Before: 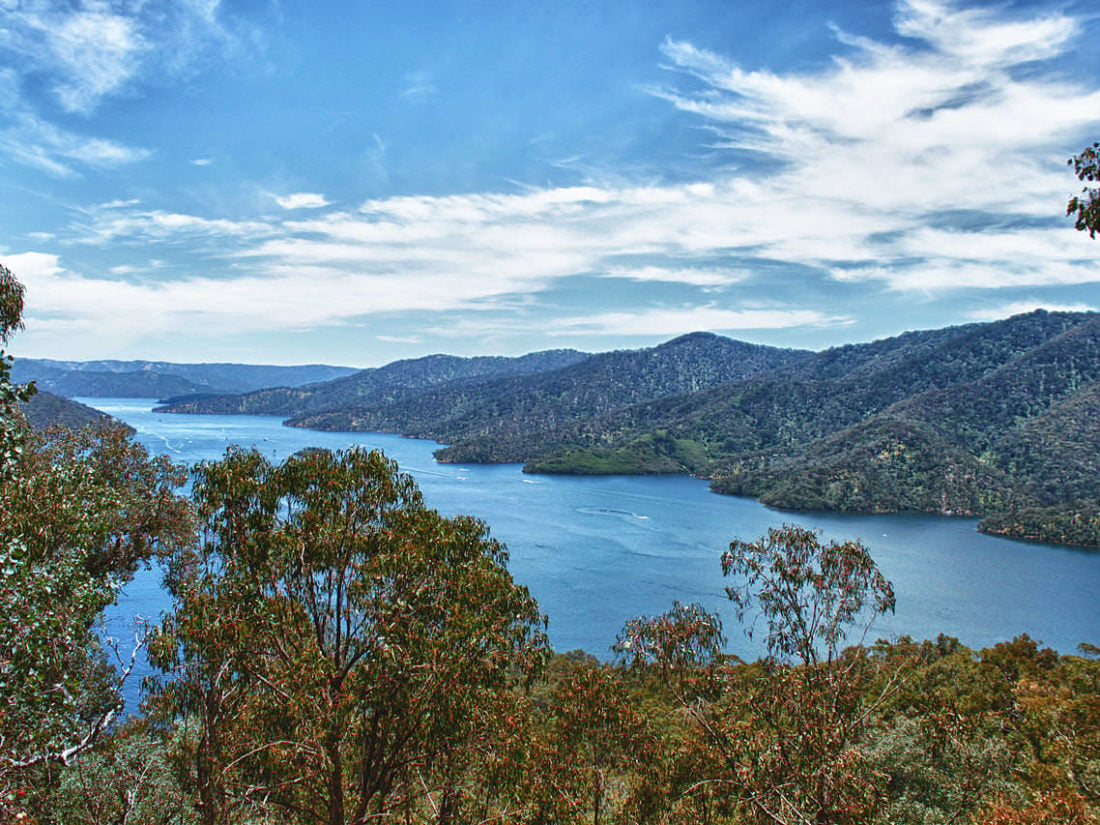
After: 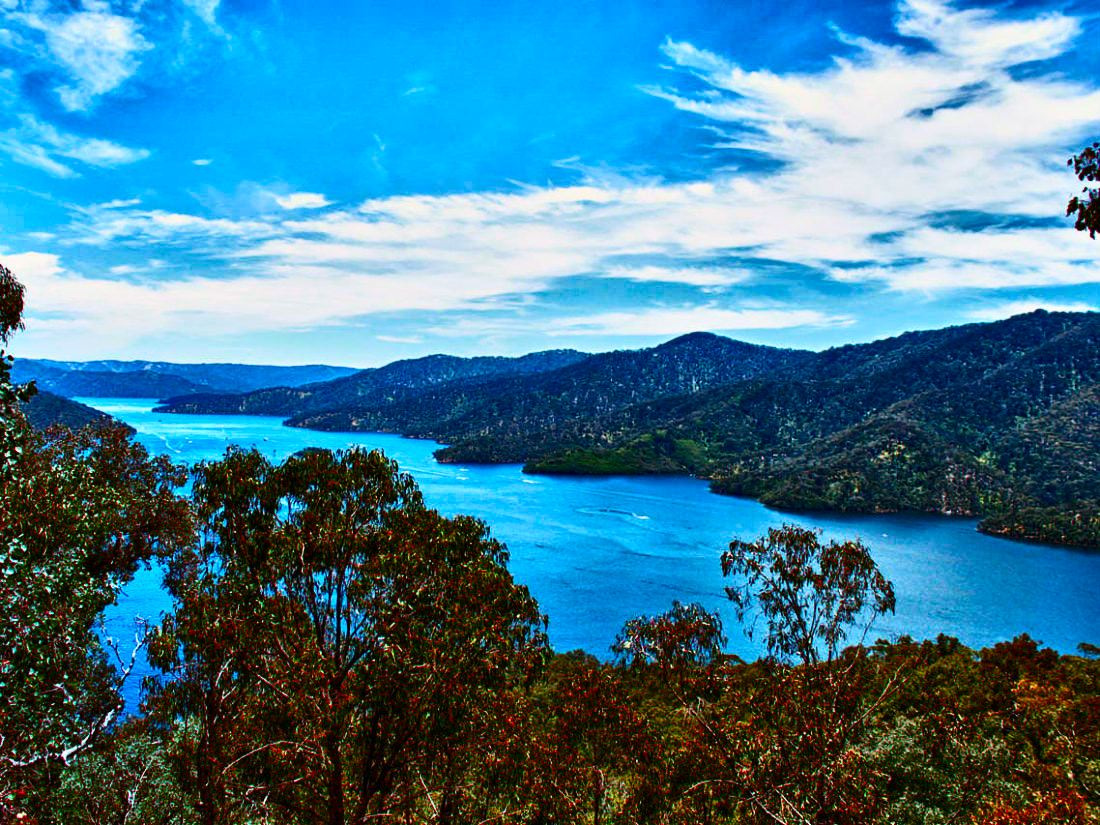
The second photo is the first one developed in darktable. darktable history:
exposure: black level correction 0, exposure -0.759 EV, compensate exposure bias true, compensate highlight preservation false
contrast brightness saturation: contrast 0.263, brightness 0.021, saturation 0.872
tone equalizer: -8 EV -0.447 EV, -7 EV -0.416 EV, -6 EV -0.298 EV, -5 EV -0.189 EV, -3 EV 0.206 EV, -2 EV 0.363 EV, -1 EV 0.392 EV, +0 EV 0.432 EV, edges refinement/feathering 500, mask exposure compensation -1.57 EV, preserve details no
contrast equalizer: y [[0.528, 0.548, 0.563, 0.562, 0.546, 0.526], [0.55 ×6], [0 ×6], [0 ×6], [0 ×6]]
